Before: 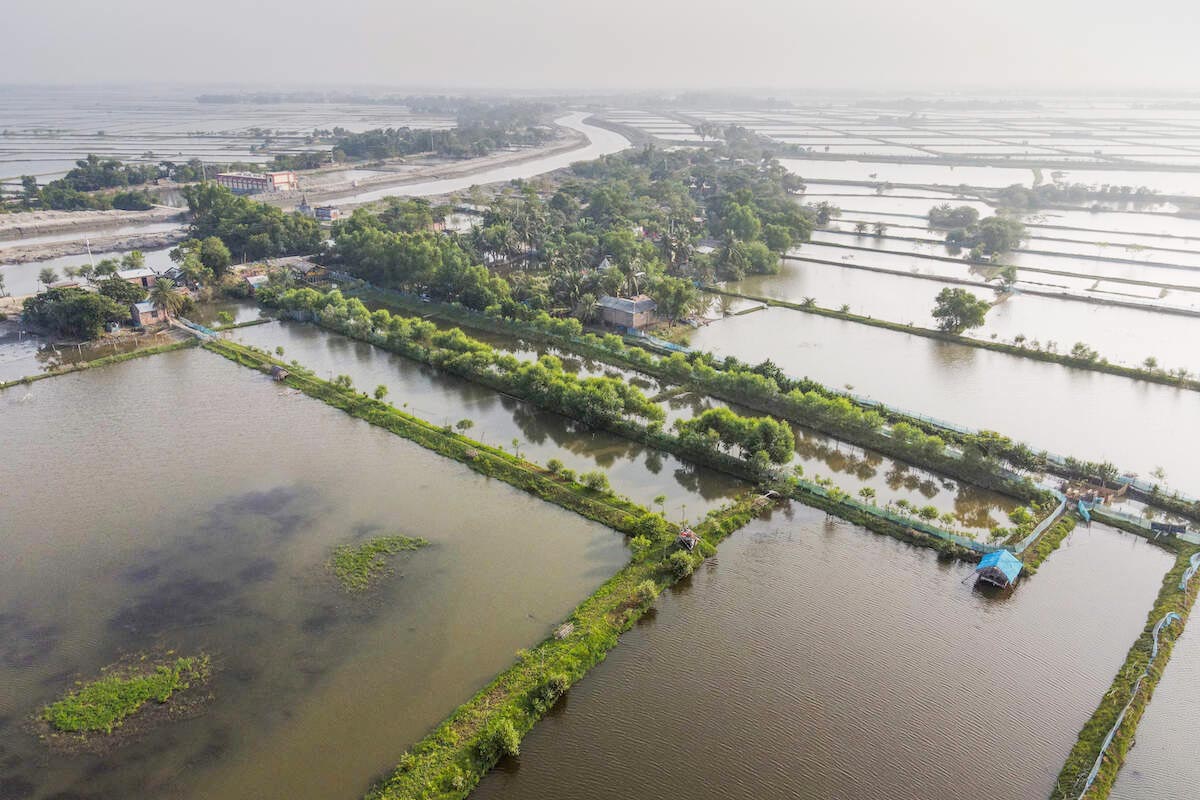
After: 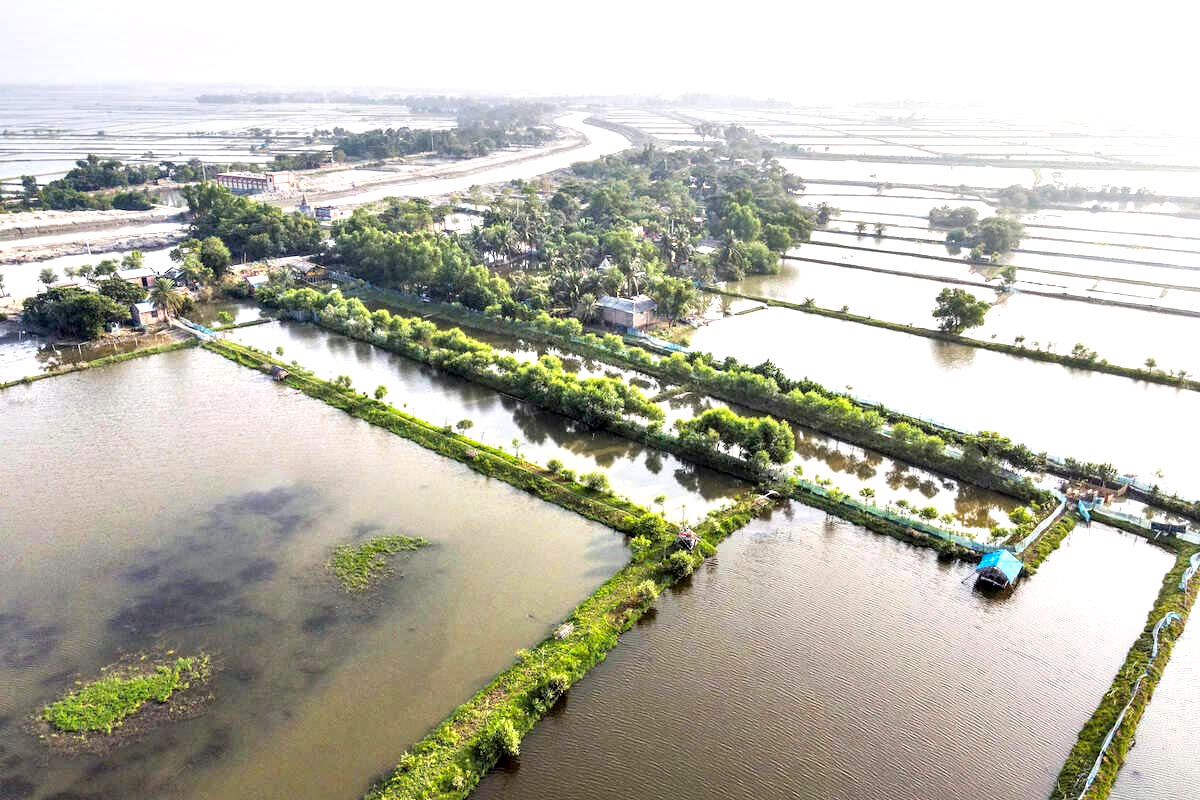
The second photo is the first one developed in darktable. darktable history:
contrast equalizer: octaves 7, y [[0.6 ×6], [0.55 ×6], [0 ×6], [0 ×6], [0 ×6]]
exposure: black level correction 0, exposure 0.699 EV, compensate highlight preservation false
